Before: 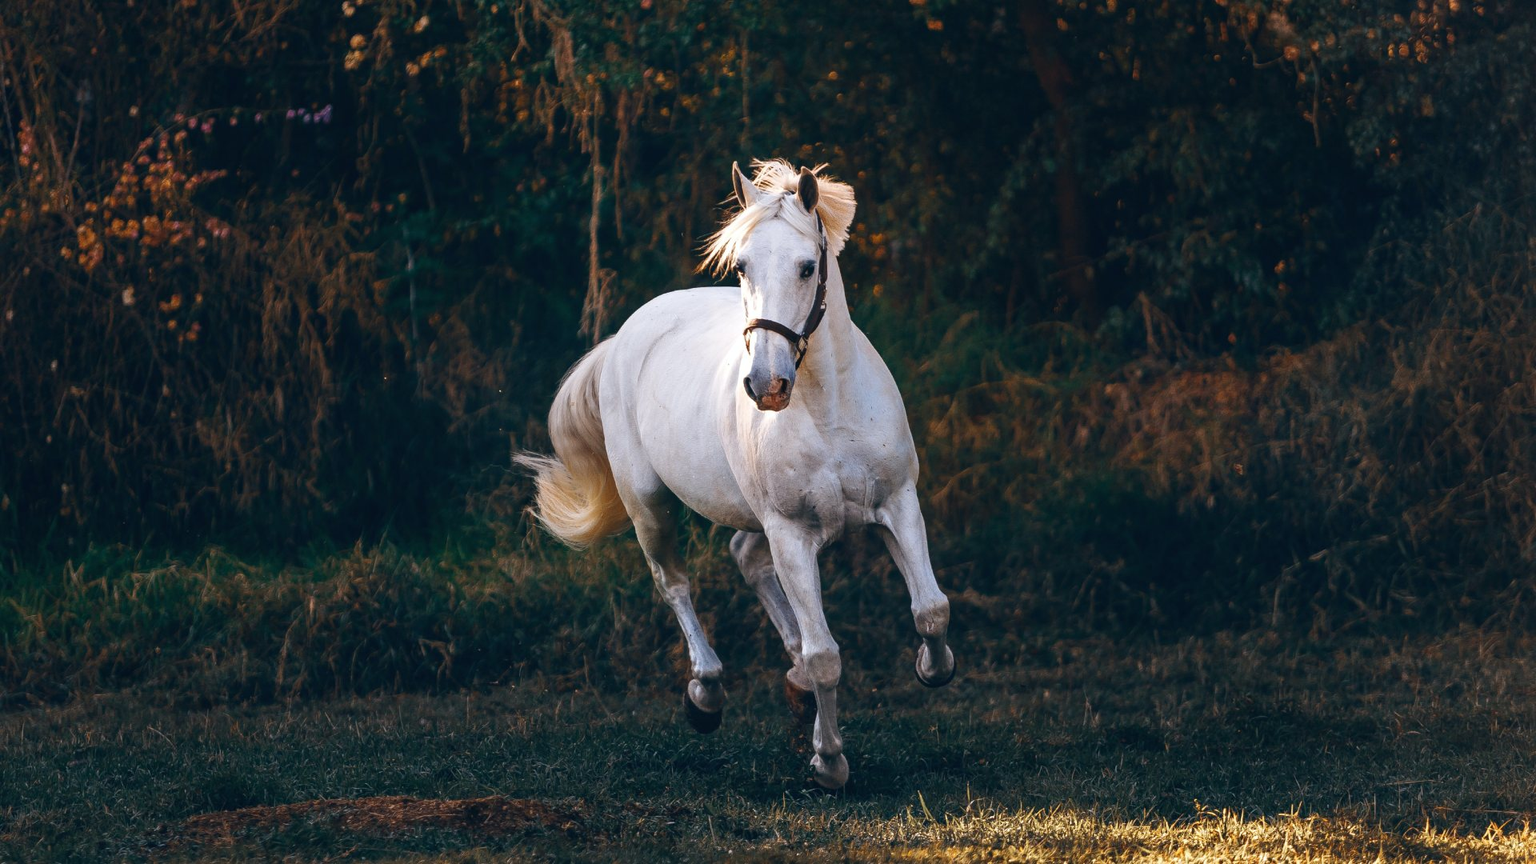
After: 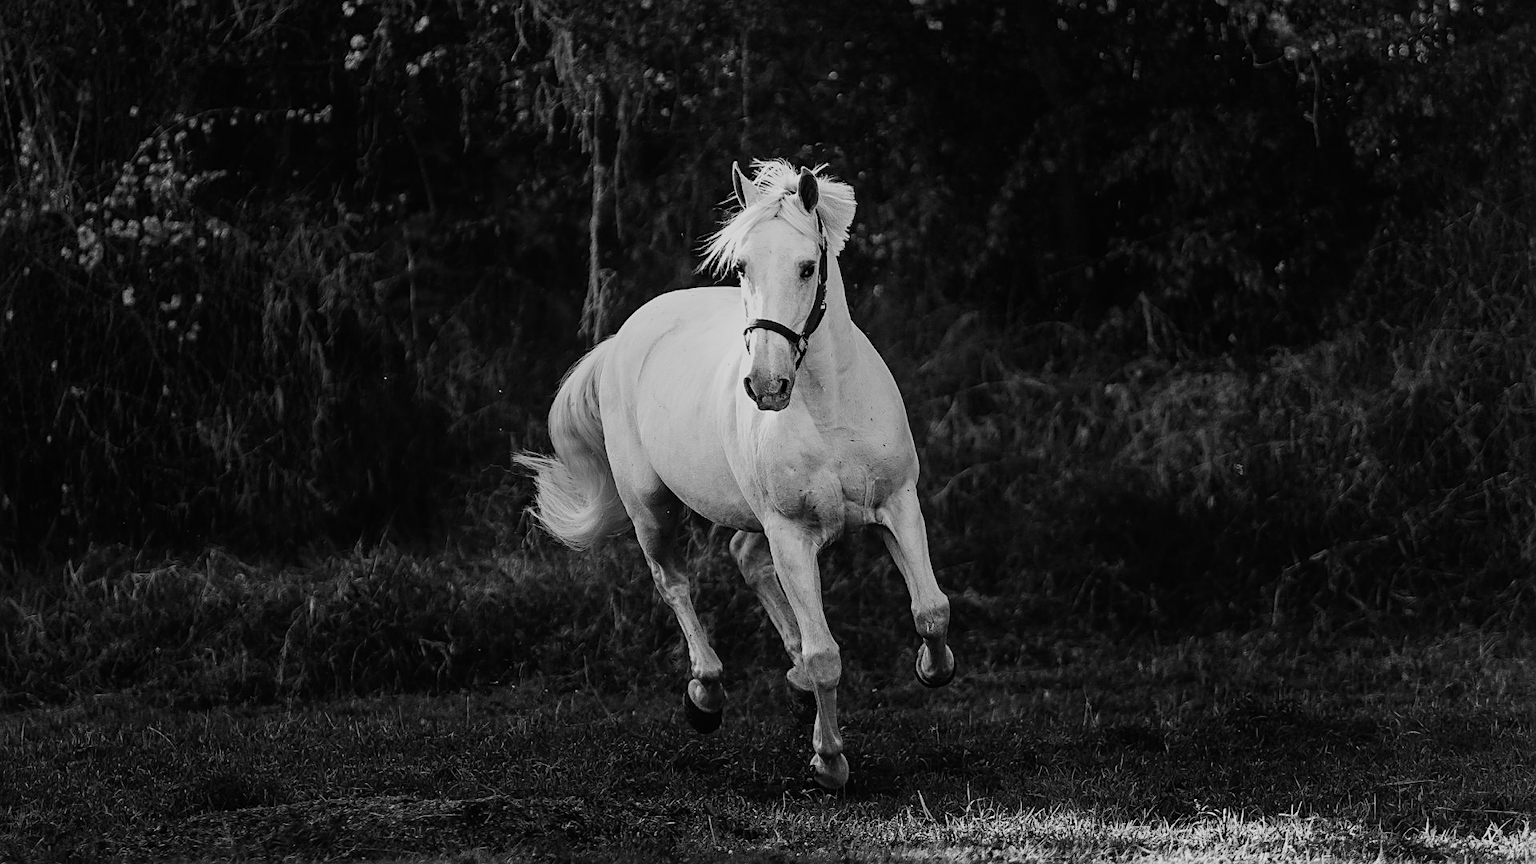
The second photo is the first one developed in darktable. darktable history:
monochrome: a 32, b 64, size 2.3
filmic rgb: black relative exposure -7.65 EV, white relative exposure 4.56 EV, hardness 3.61, contrast 1.05
sharpen: on, module defaults
tone equalizer: on, module defaults
